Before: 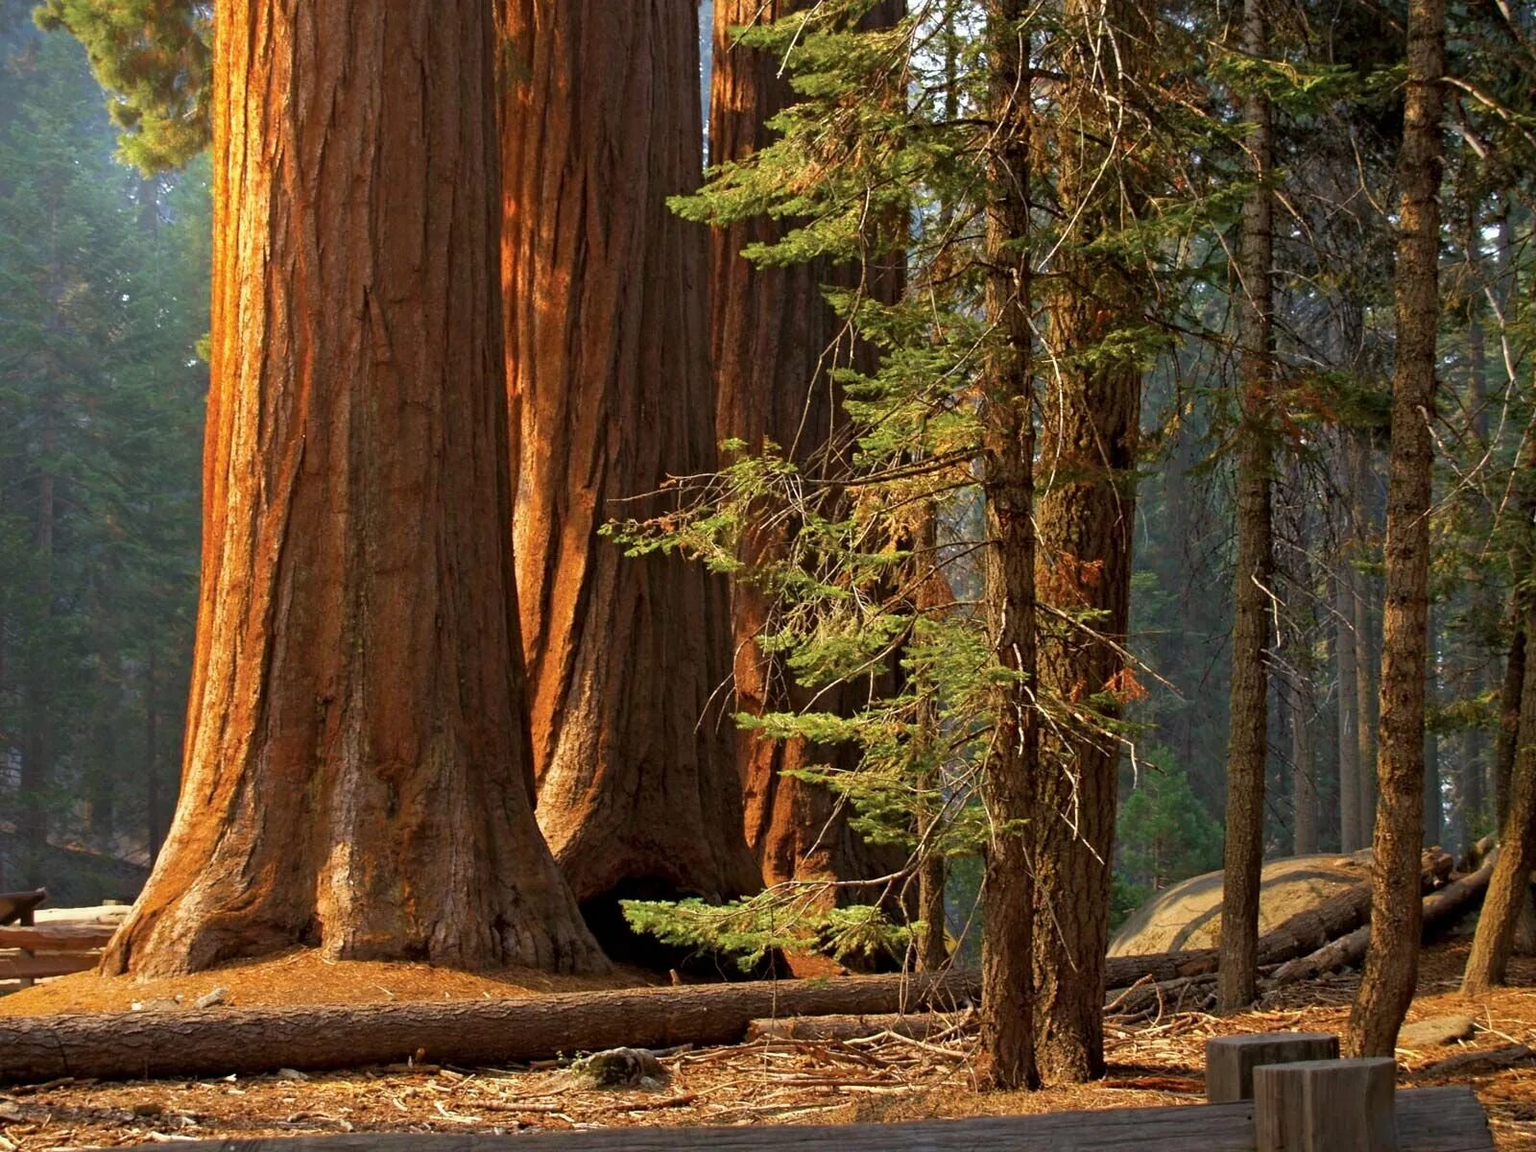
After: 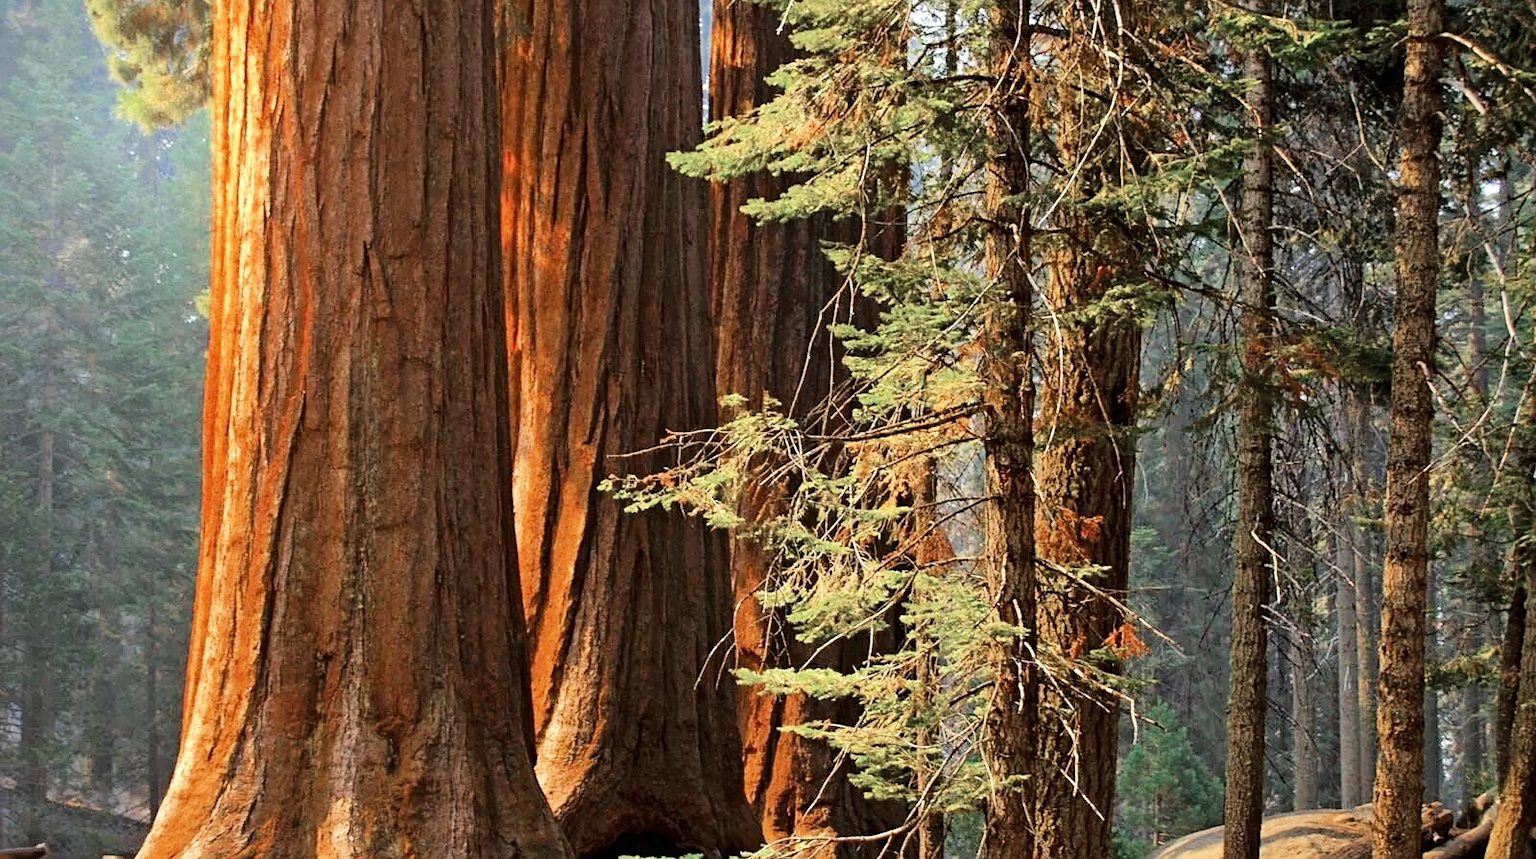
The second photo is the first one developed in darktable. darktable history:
tone equalizer: -7 EV 0.149 EV, -6 EV 0.603 EV, -5 EV 1.18 EV, -4 EV 1.34 EV, -3 EV 1.16 EV, -2 EV 0.6 EV, -1 EV 0.166 EV, edges refinement/feathering 500, mask exposure compensation -1.57 EV, preserve details no
sharpen: amount 0.212
crop: top 3.883%, bottom 21.457%
color zones: curves: ch0 [(0, 0.5) (0.125, 0.4) (0.25, 0.5) (0.375, 0.4) (0.5, 0.4) (0.625, 0.35) (0.75, 0.35) (0.875, 0.5)]; ch1 [(0, 0.35) (0.125, 0.45) (0.25, 0.35) (0.375, 0.35) (0.5, 0.35) (0.625, 0.35) (0.75, 0.45) (0.875, 0.35)]; ch2 [(0, 0.6) (0.125, 0.5) (0.25, 0.5) (0.375, 0.6) (0.5, 0.6) (0.625, 0.5) (0.75, 0.5) (0.875, 0.5)]
